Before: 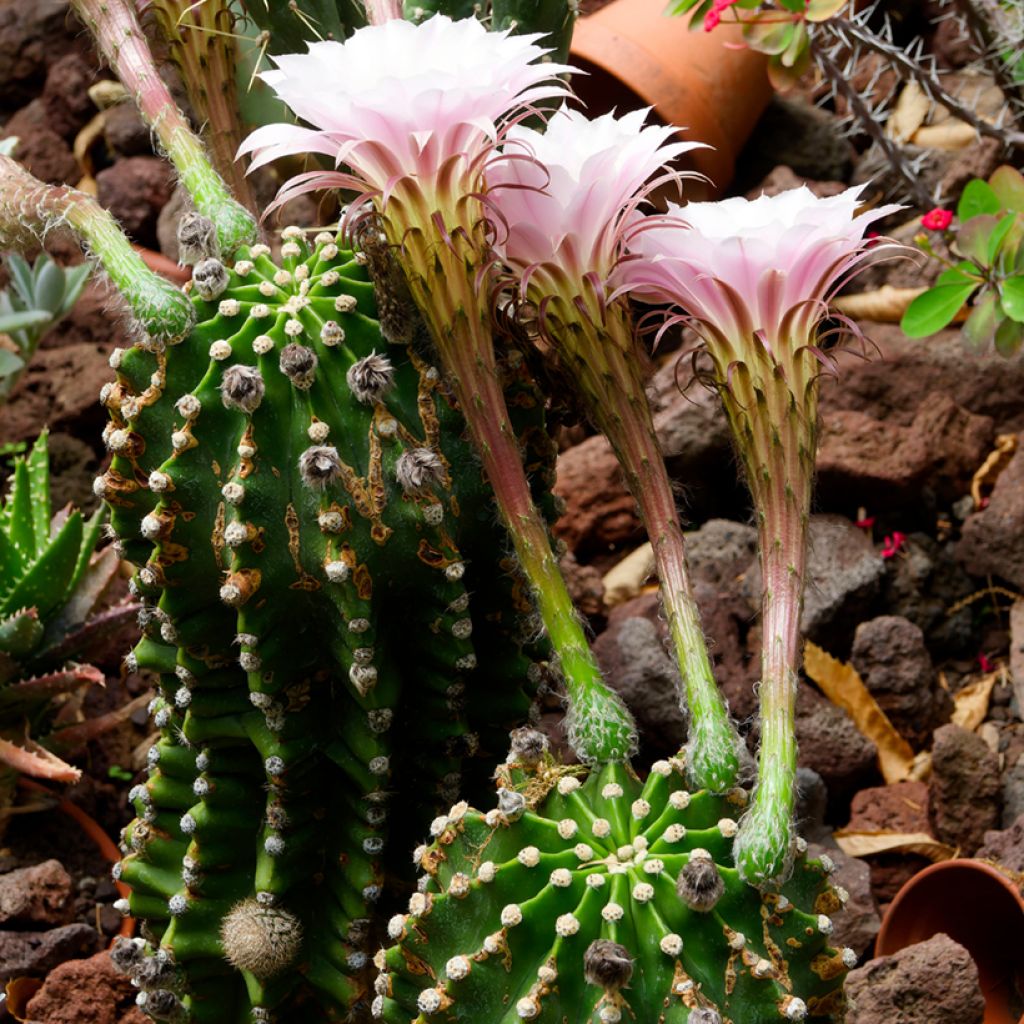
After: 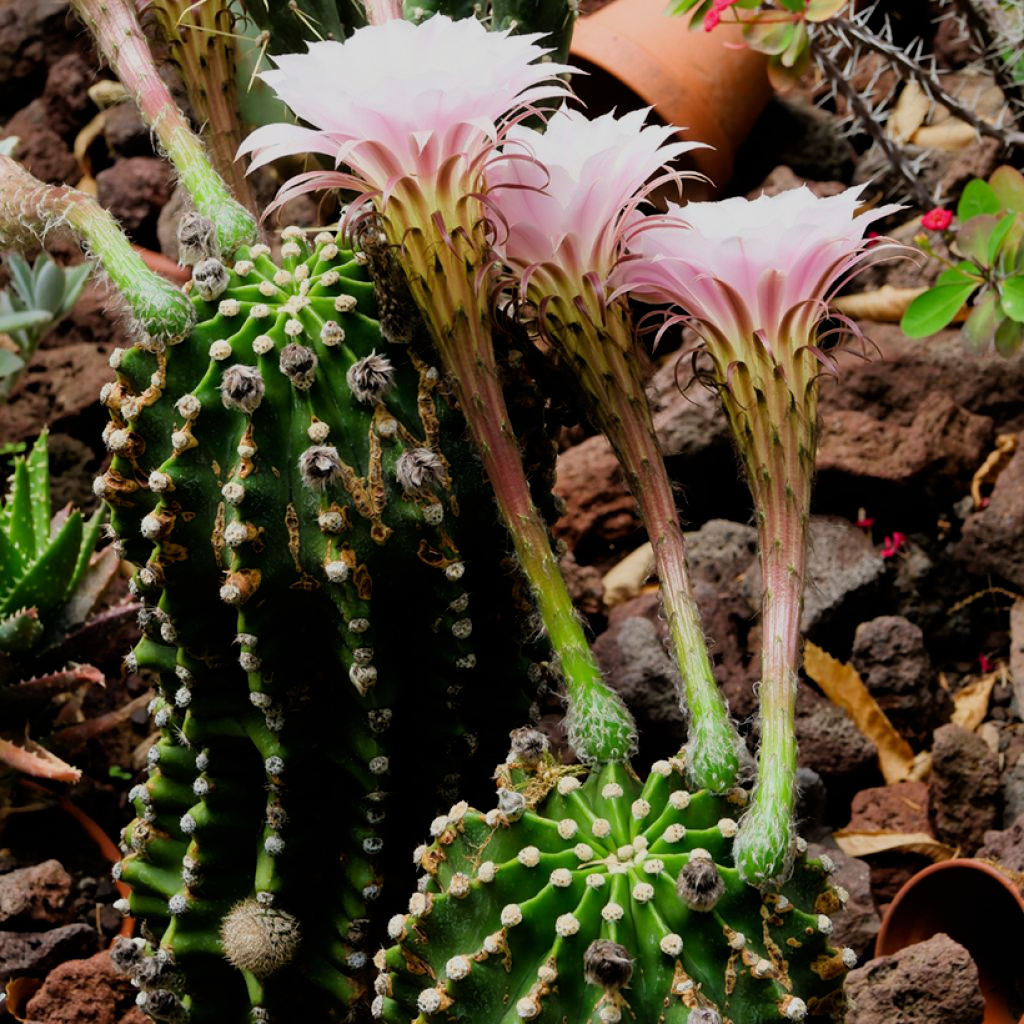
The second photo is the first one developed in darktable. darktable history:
filmic rgb: black relative exposure -7.95 EV, white relative exposure 4.13 EV, hardness 4.06, latitude 51.1%, contrast 1.013, shadows ↔ highlights balance 5.46%, color science v5 (2021), contrast in shadows safe, contrast in highlights safe
